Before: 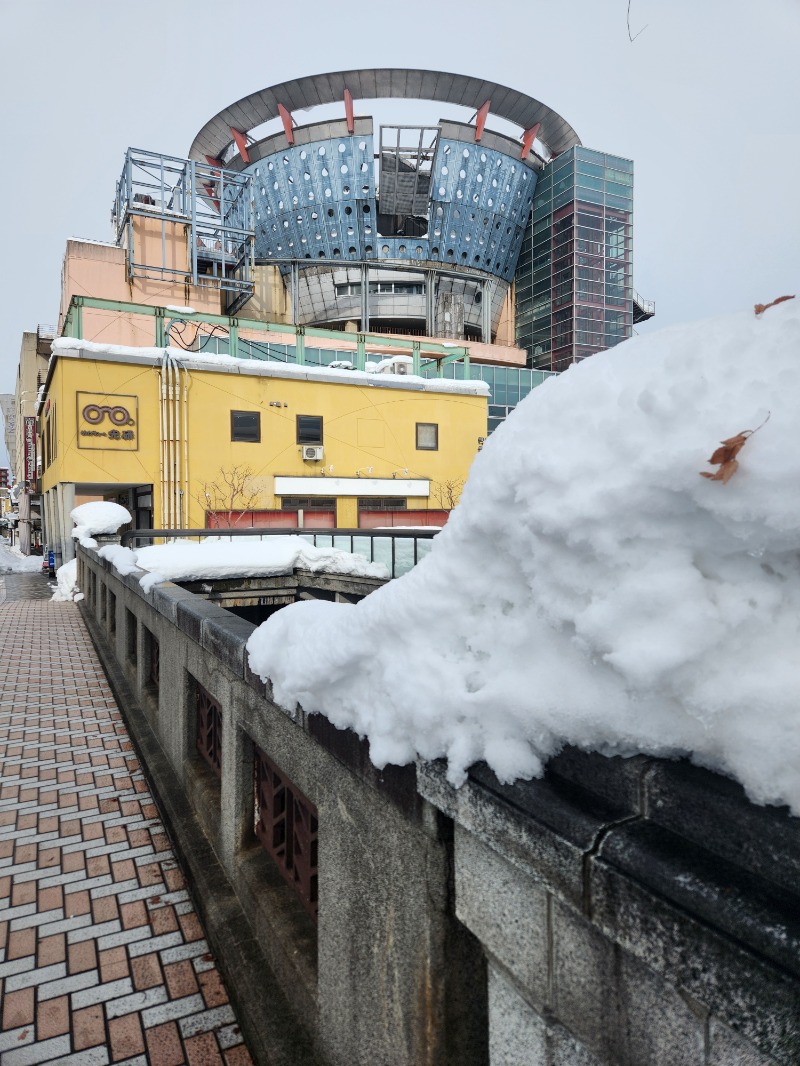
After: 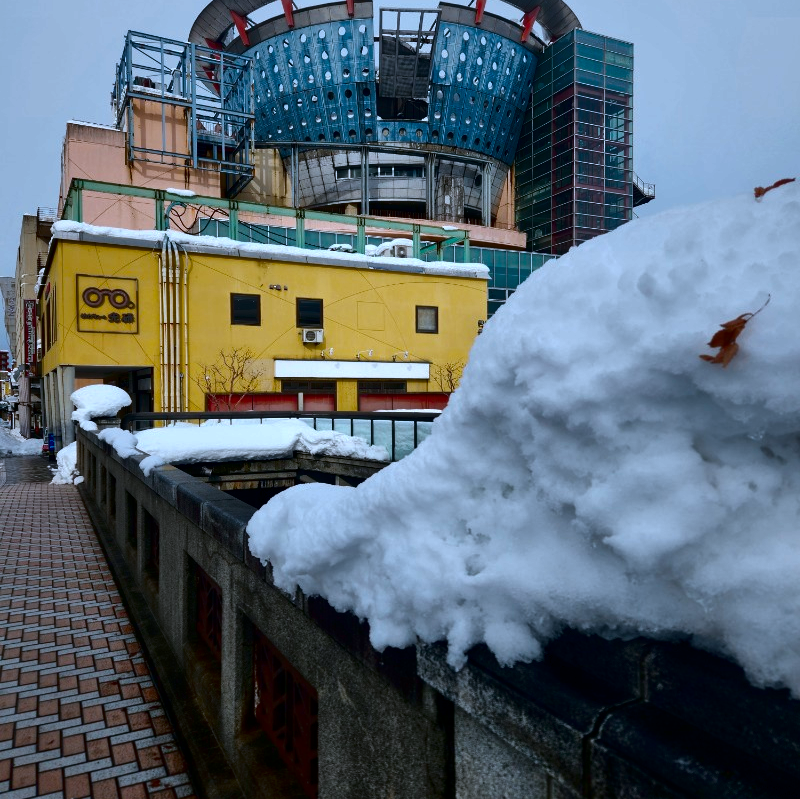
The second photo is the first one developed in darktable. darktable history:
levels: mode automatic, levels [0.514, 0.759, 1]
contrast brightness saturation: brightness -0.521
color correction: highlights a* -2.14, highlights b* -18.49
color balance rgb: shadows lift › chroma 1.026%, shadows lift › hue 215.67°, perceptual saturation grading › global saturation 25.627%, global vibrance 20%
crop: top 11.064%, bottom 13.958%
